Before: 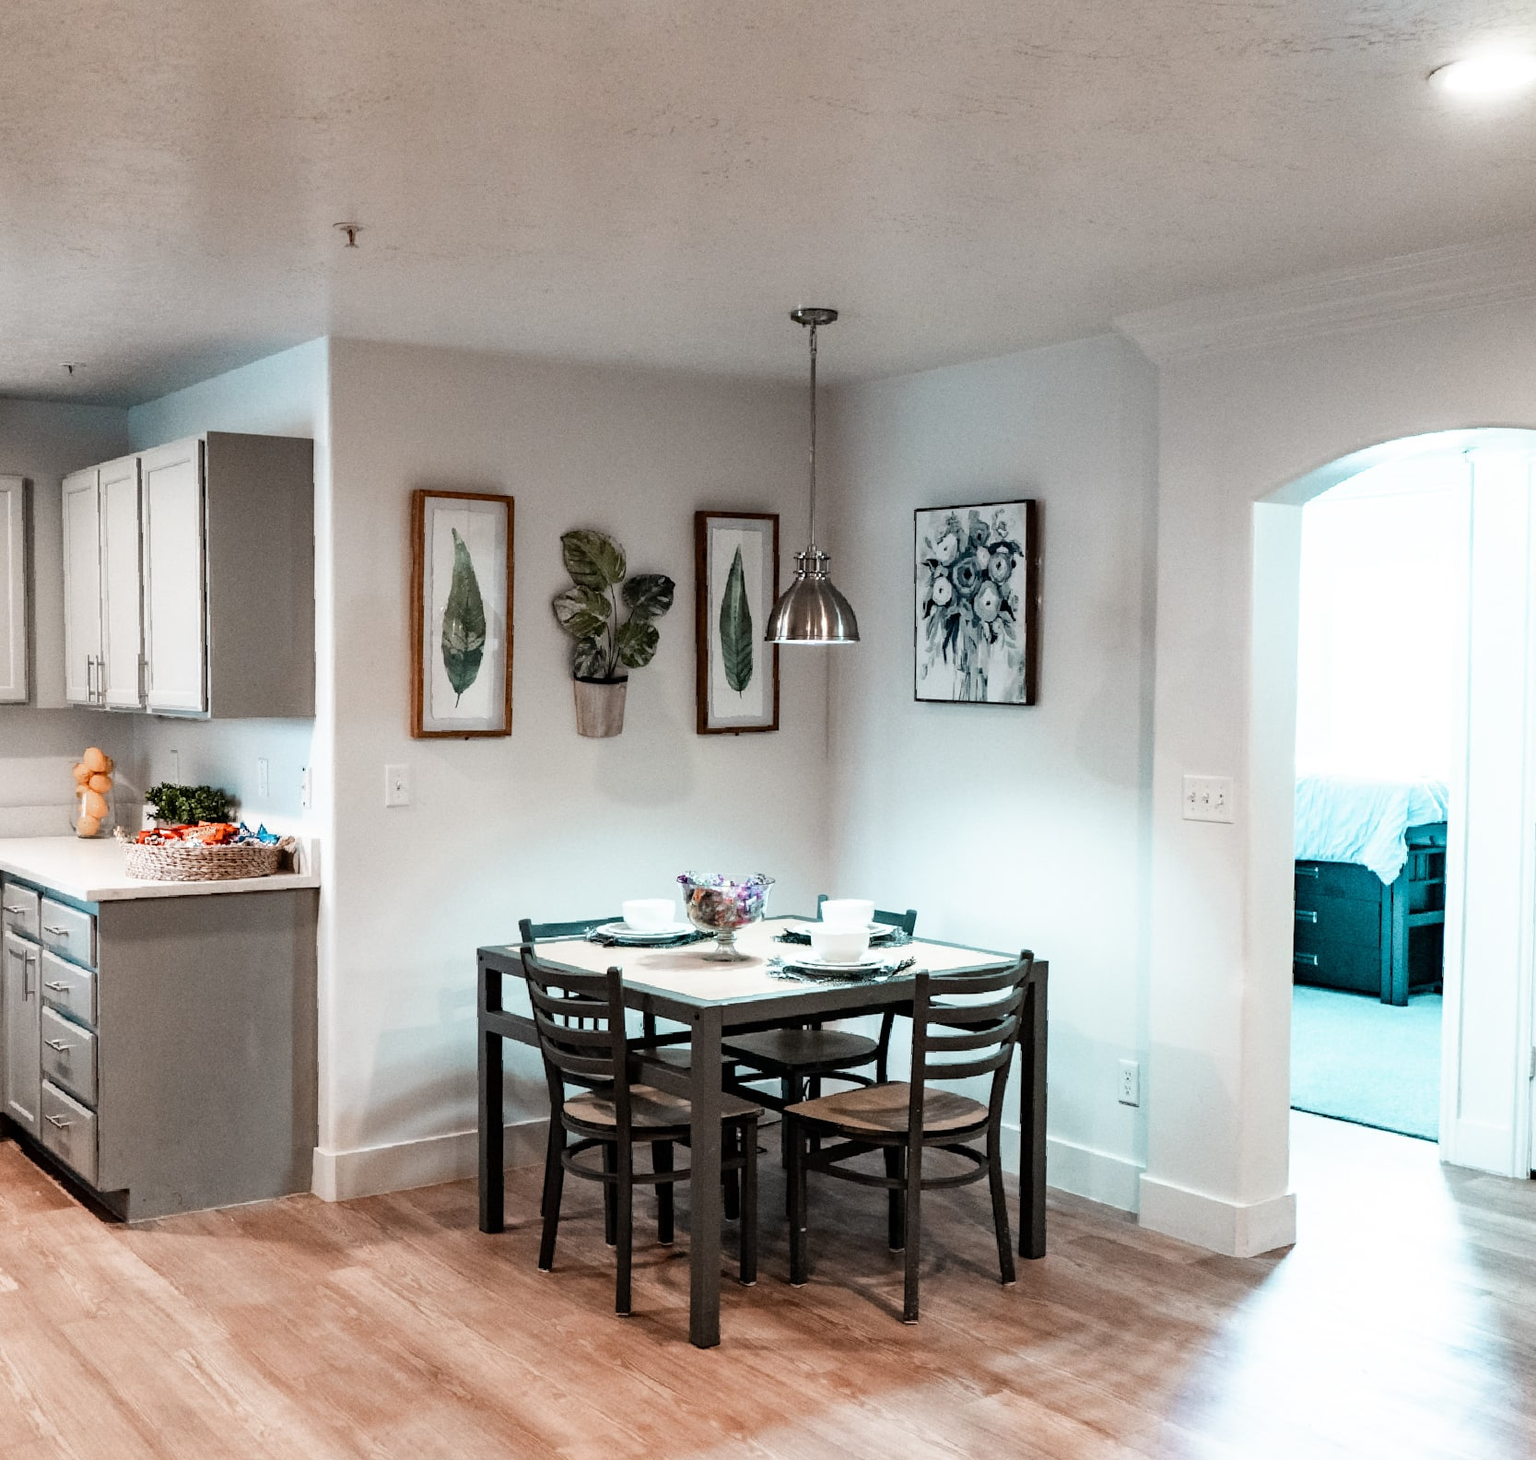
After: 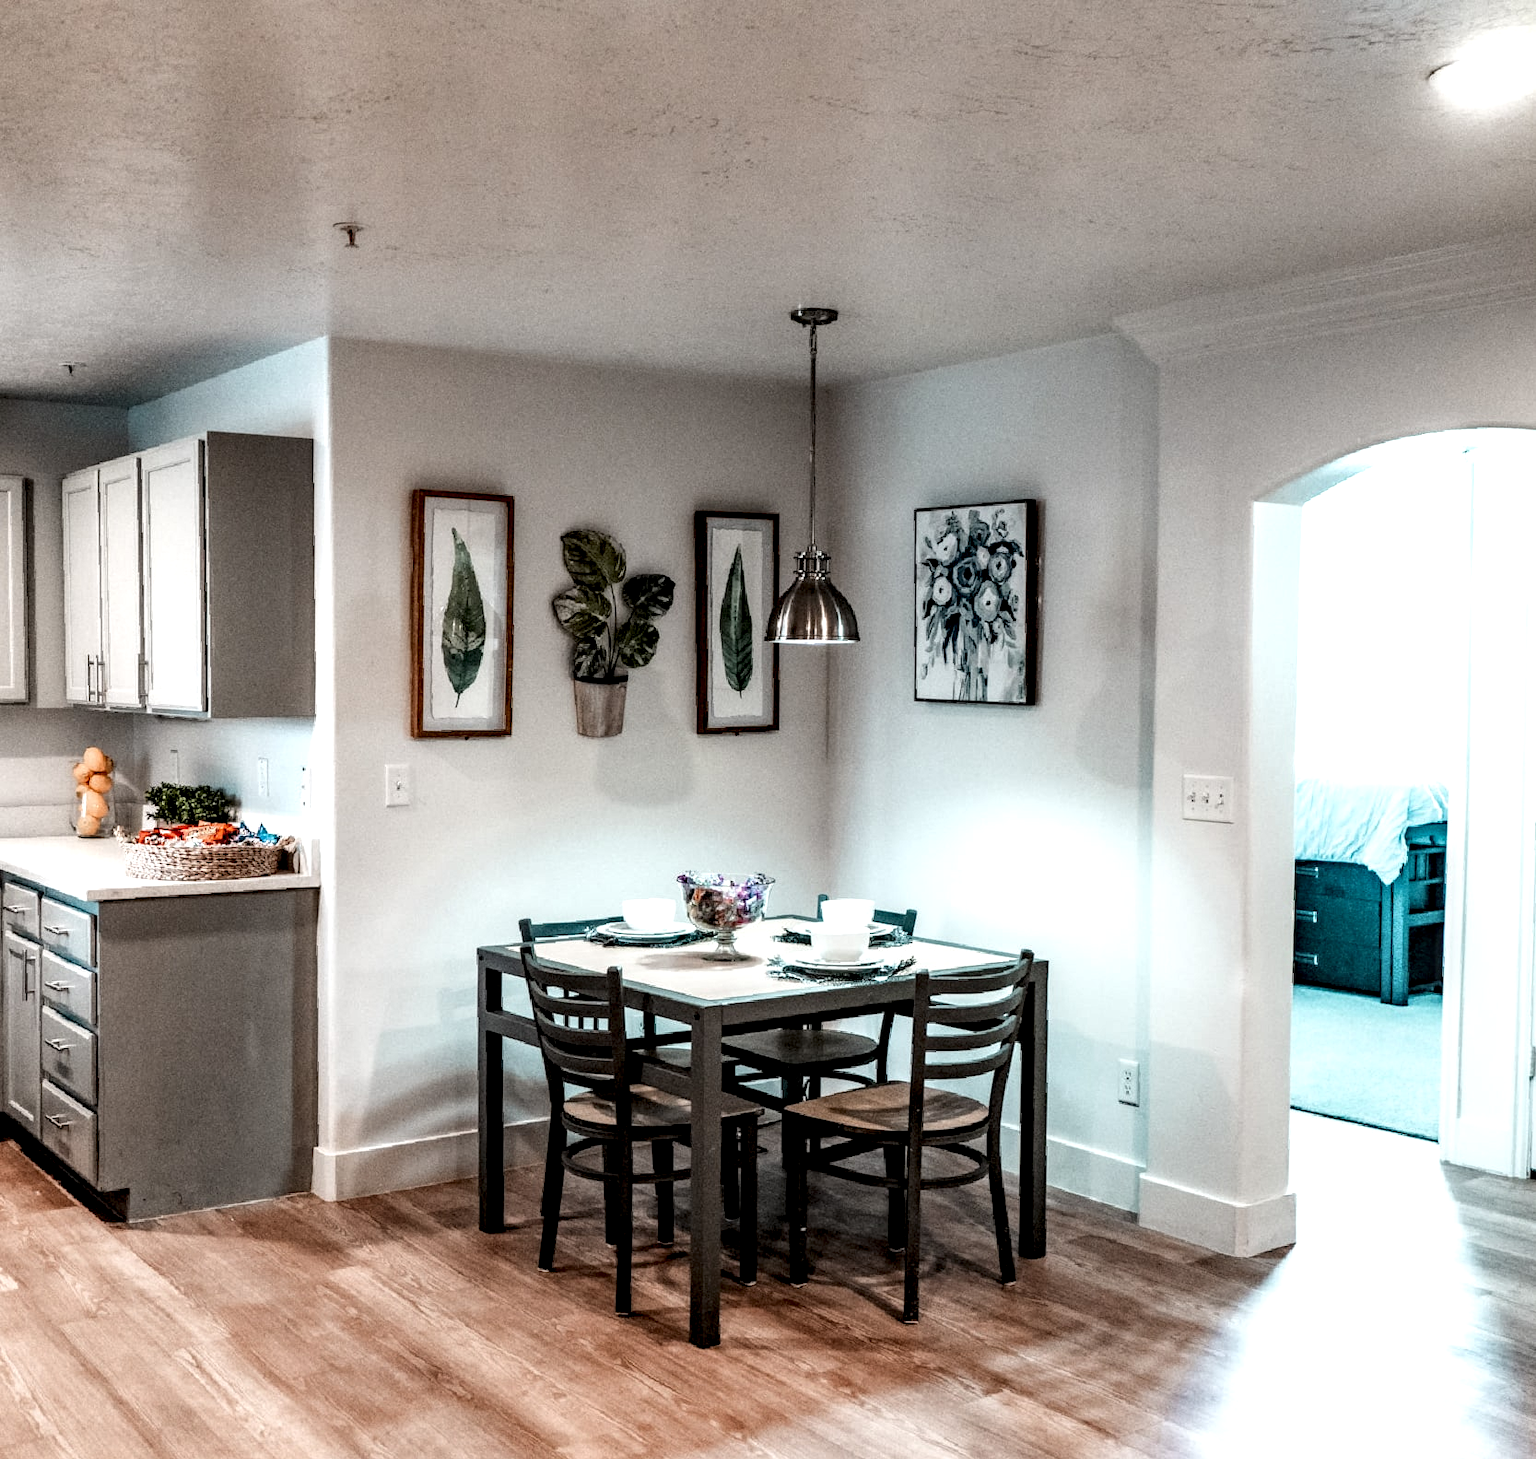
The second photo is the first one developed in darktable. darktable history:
local contrast: highlights 64%, shadows 54%, detail 168%, midtone range 0.509
